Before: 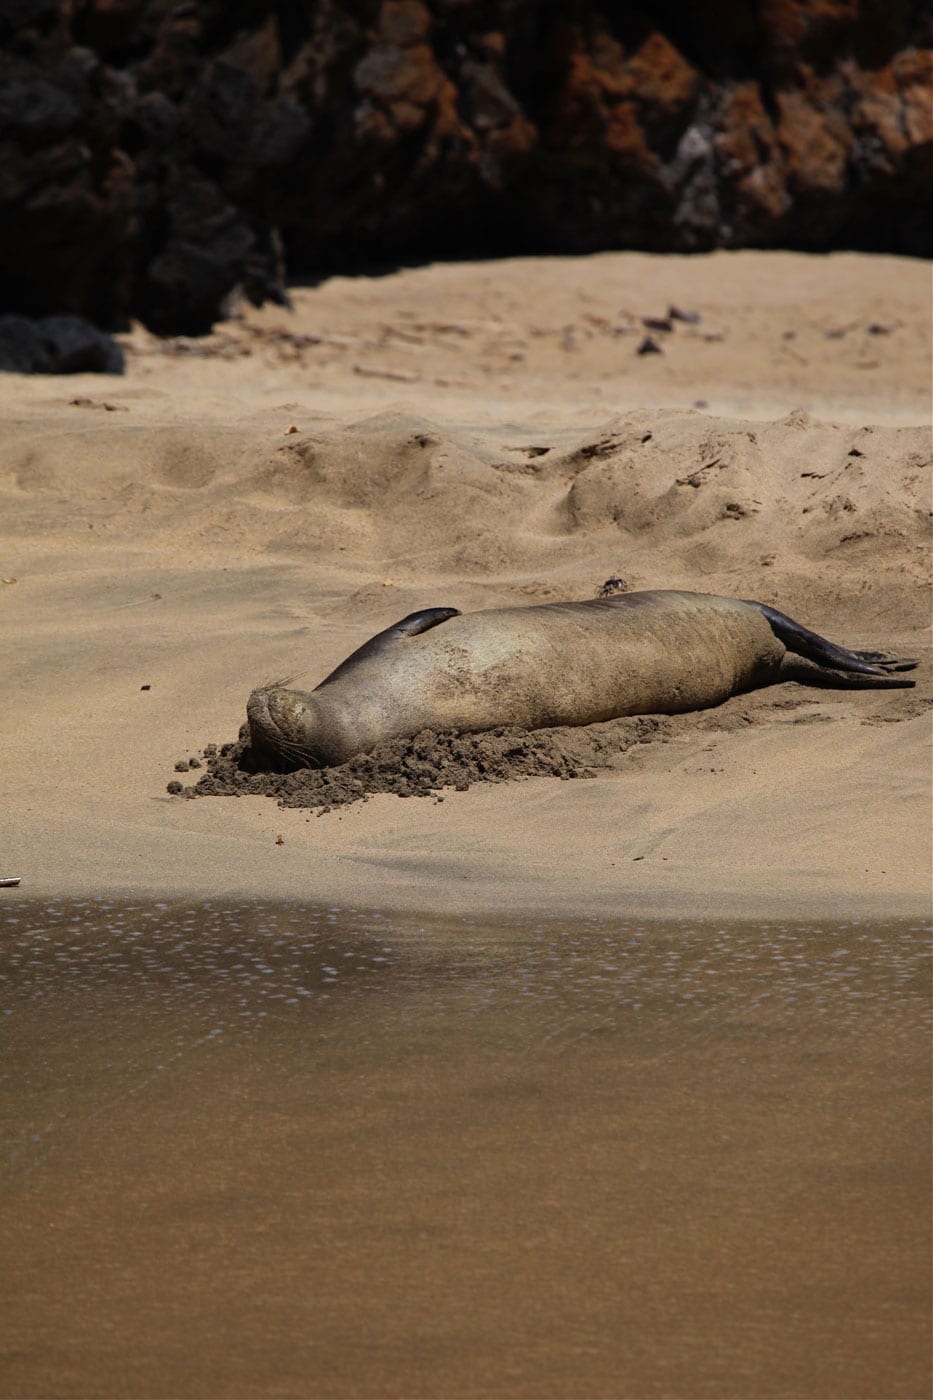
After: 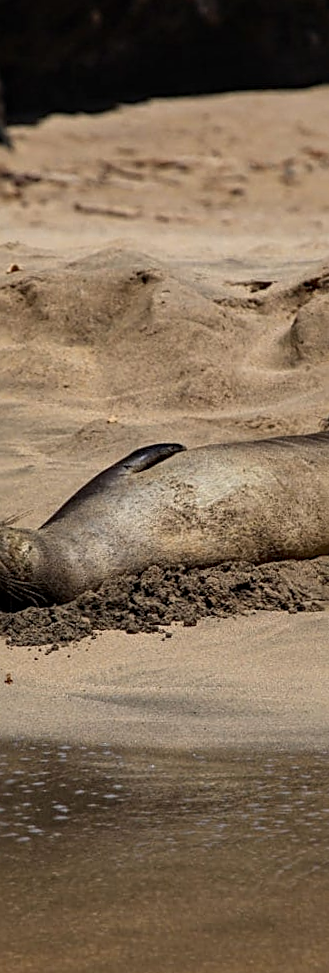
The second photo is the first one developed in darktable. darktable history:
local contrast: on, module defaults
rotate and perspective: rotation -1°, crop left 0.011, crop right 0.989, crop top 0.025, crop bottom 0.975
contrast brightness saturation: contrast 0.08, saturation 0.02
crop and rotate: left 29.476%, top 10.214%, right 35.32%, bottom 17.333%
sharpen: radius 2.767
